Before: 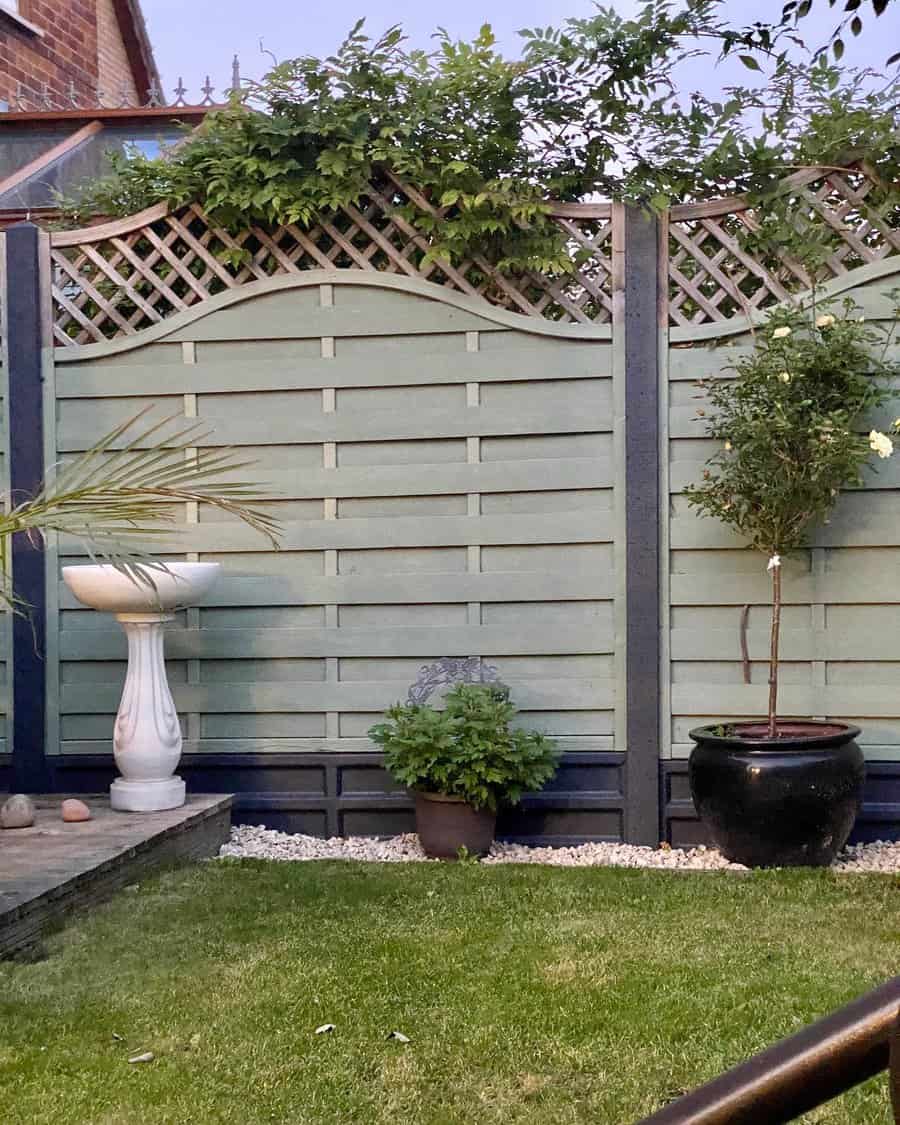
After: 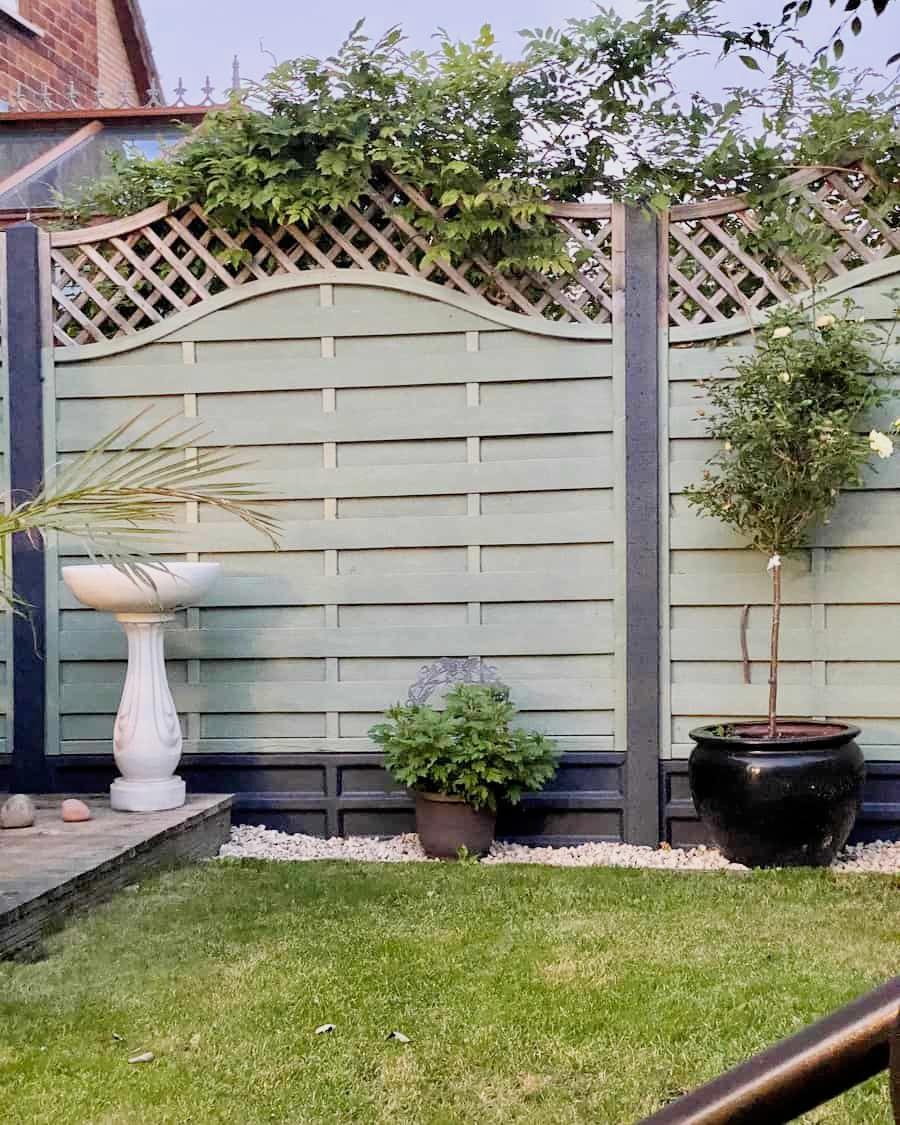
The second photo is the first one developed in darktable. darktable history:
exposure: black level correction 0, exposure 0.694 EV, compensate exposure bias true, compensate highlight preservation false
filmic rgb: black relative exposure -7.83 EV, white relative exposure 4.35 EV, hardness 3.85
